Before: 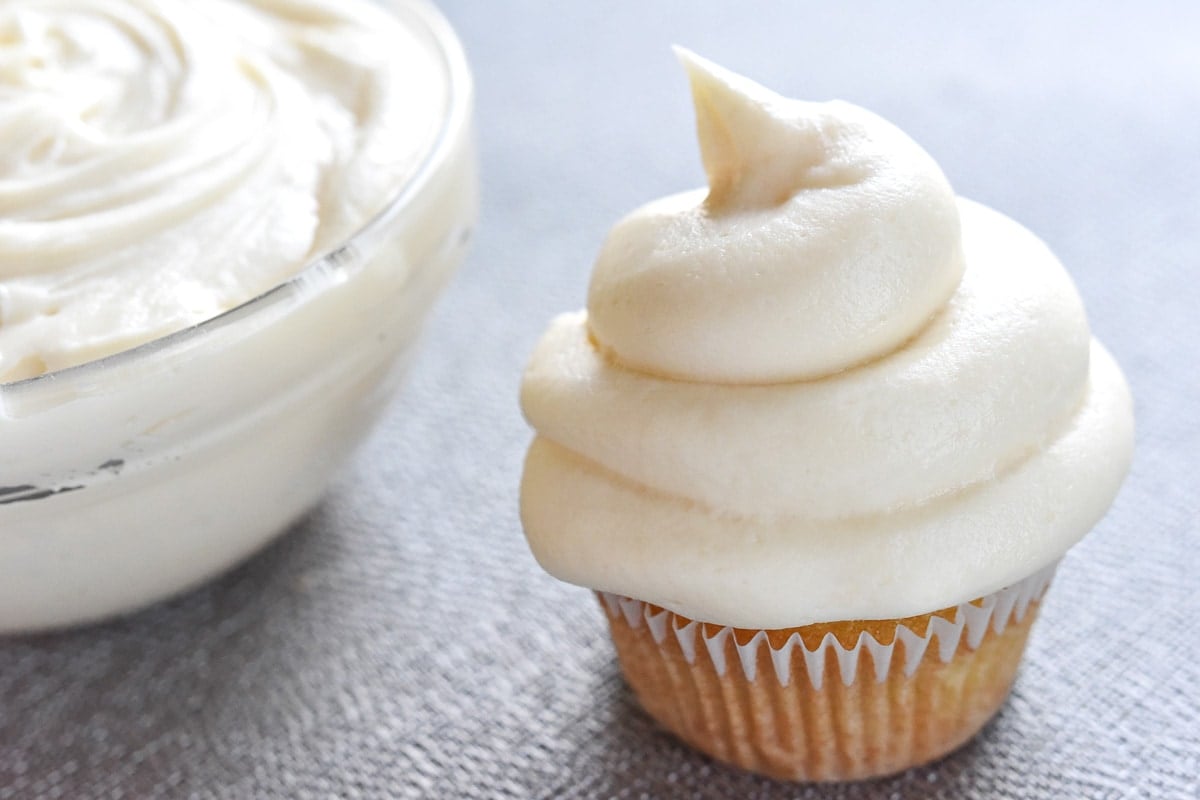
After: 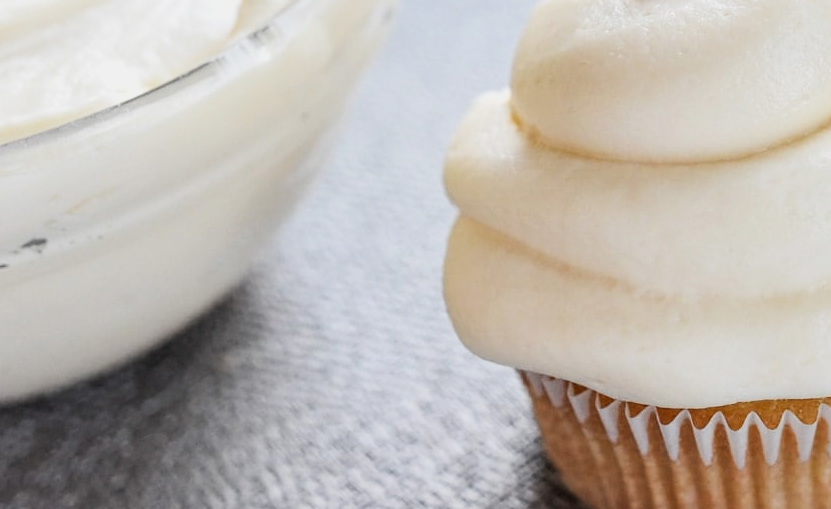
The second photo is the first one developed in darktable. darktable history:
filmic rgb: black relative exposure -16 EV, white relative exposure 6.29 EV, hardness 5.1, contrast 1.35
crop: left 6.488%, top 27.668%, right 24.183%, bottom 8.656%
